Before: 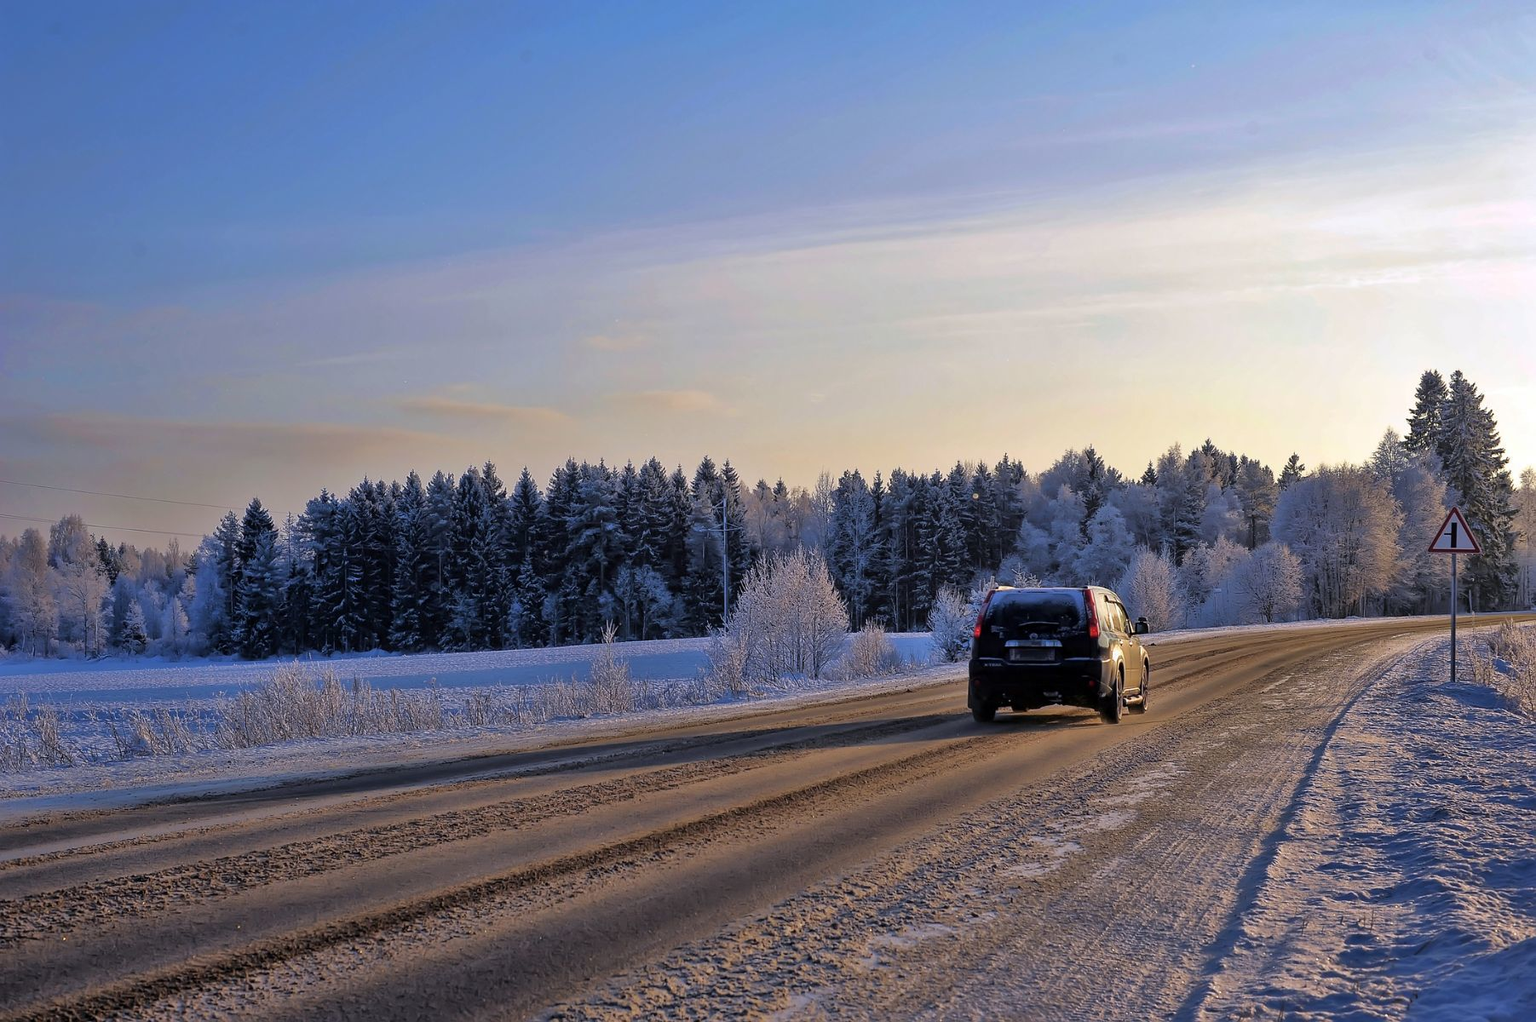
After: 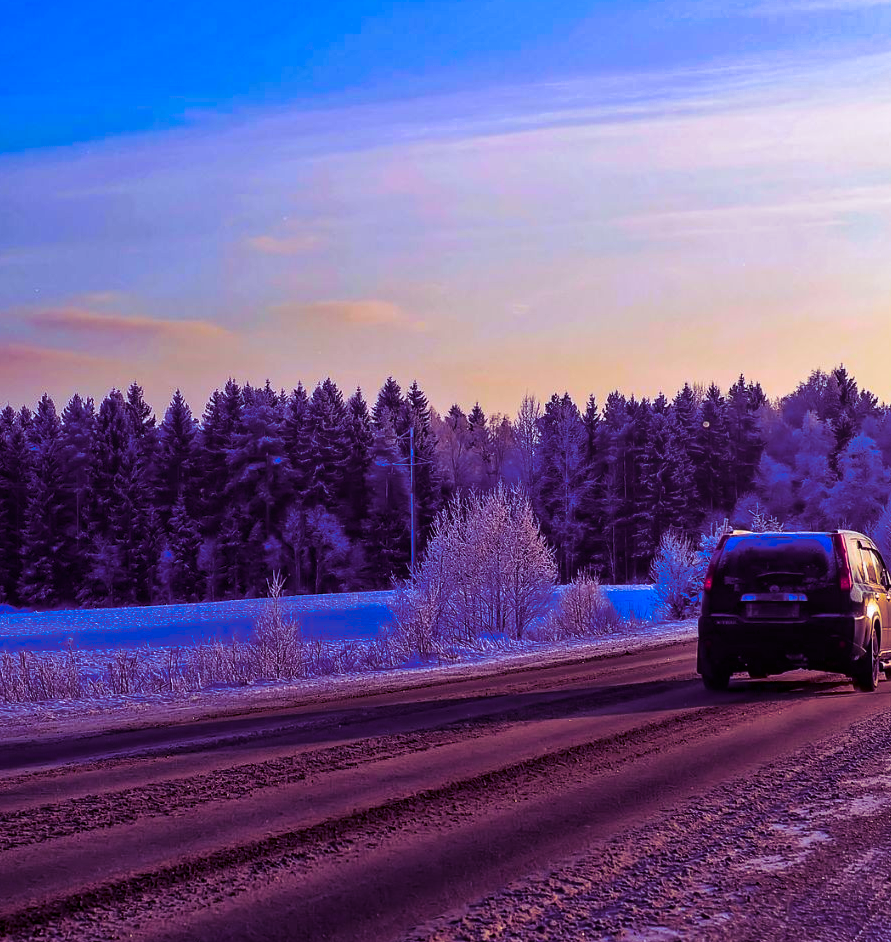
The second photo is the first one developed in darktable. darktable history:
crop and rotate: angle 0.02°, left 24.353%, top 13.219%, right 26.156%, bottom 8.224%
local contrast: detail 110%
rotate and perspective: automatic cropping off
white balance: red 1.004, blue 1.096
contrast brightness saturation: contrast 0.22, brightness -0.19, saturation 0.24
split-toning: shadows › hue 277.2°, shadows › saturation 0.74
color balance rgb: linear chroma grading › global chroma 23.15%, perceptual saturation grading › global saturation 28.7%, perceptual saturation grading › mid-tones 12.04%, perceptual saturation grading › shadows 10.19%, global vibrance 22.22%
